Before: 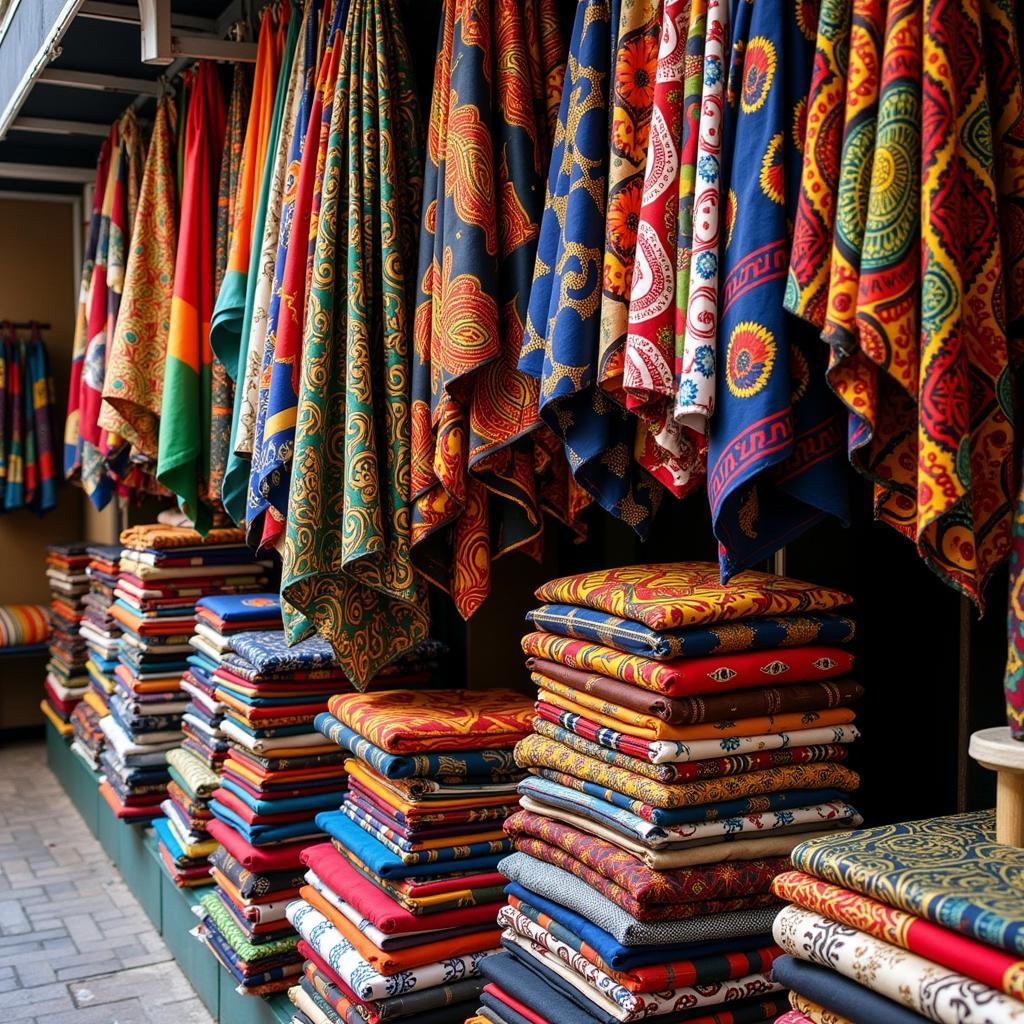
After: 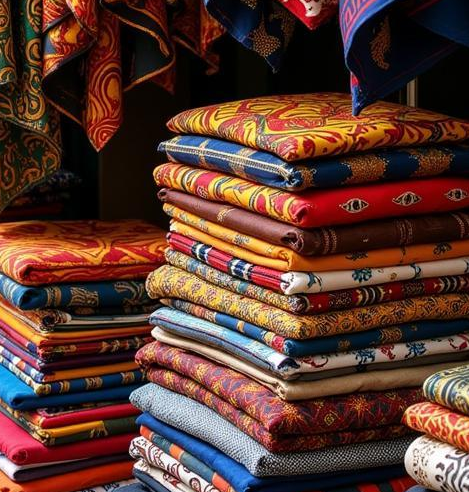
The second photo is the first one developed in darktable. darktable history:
crop: left 35.969%, top 45.863%, right 18.136%, bottom 6.02%
